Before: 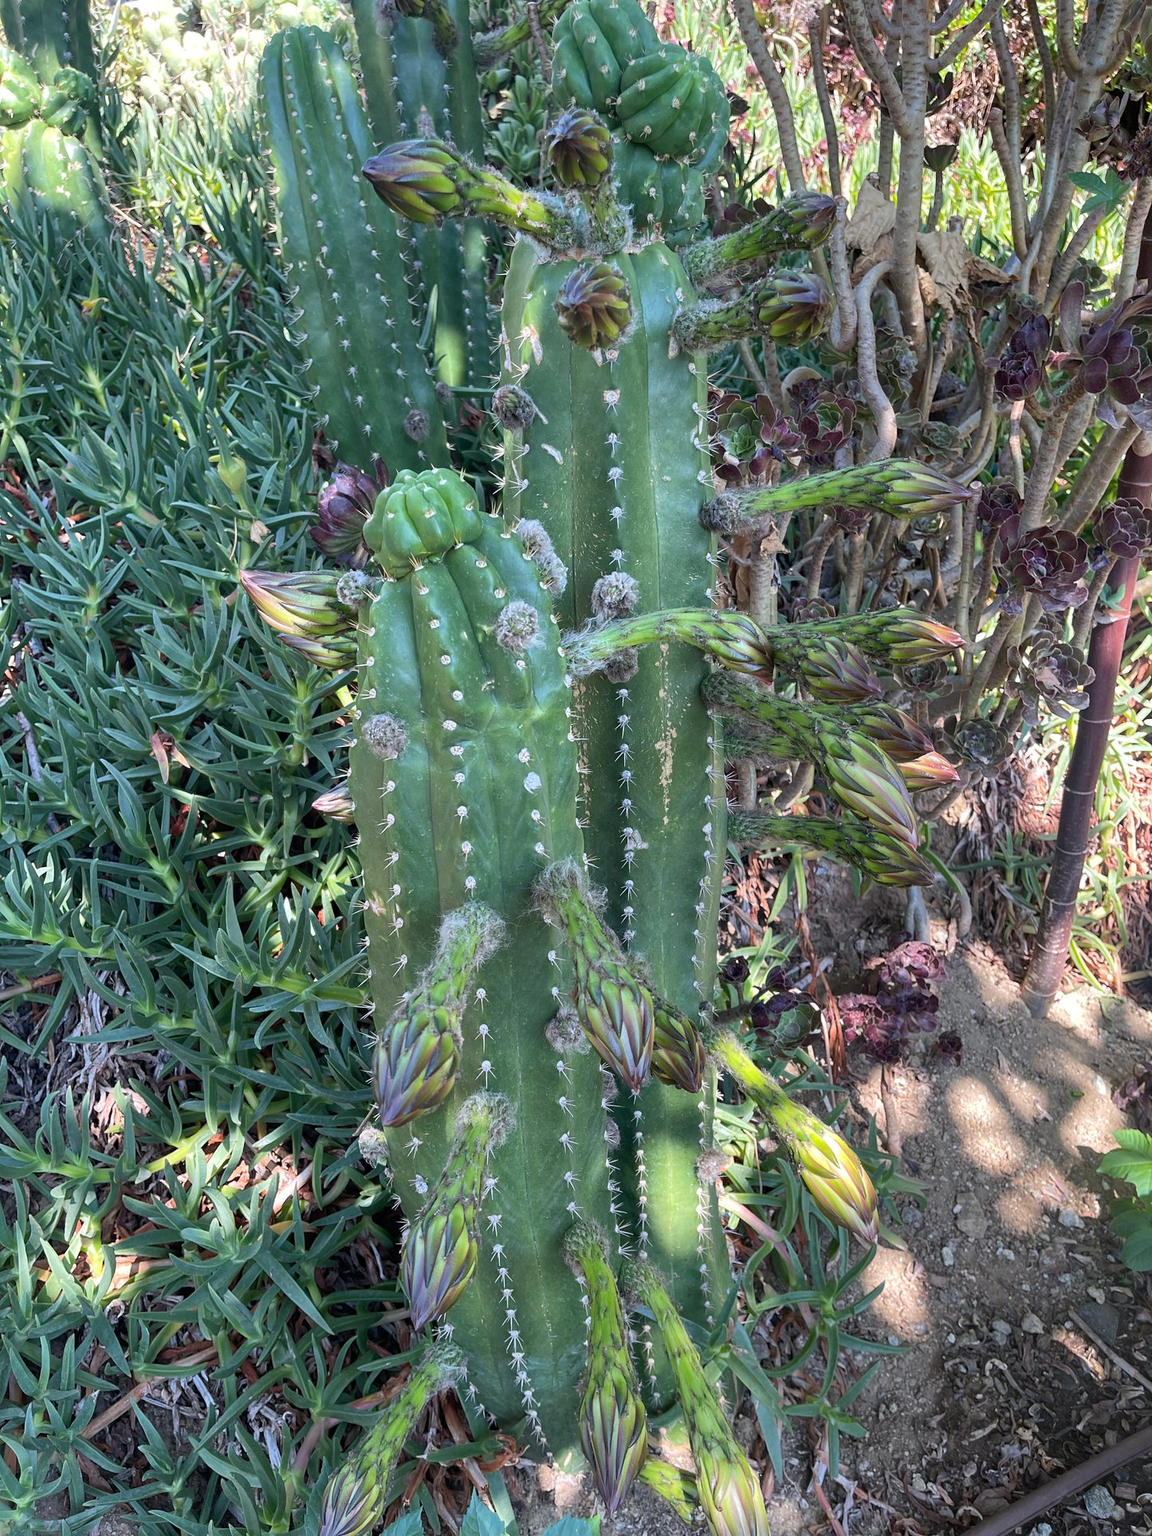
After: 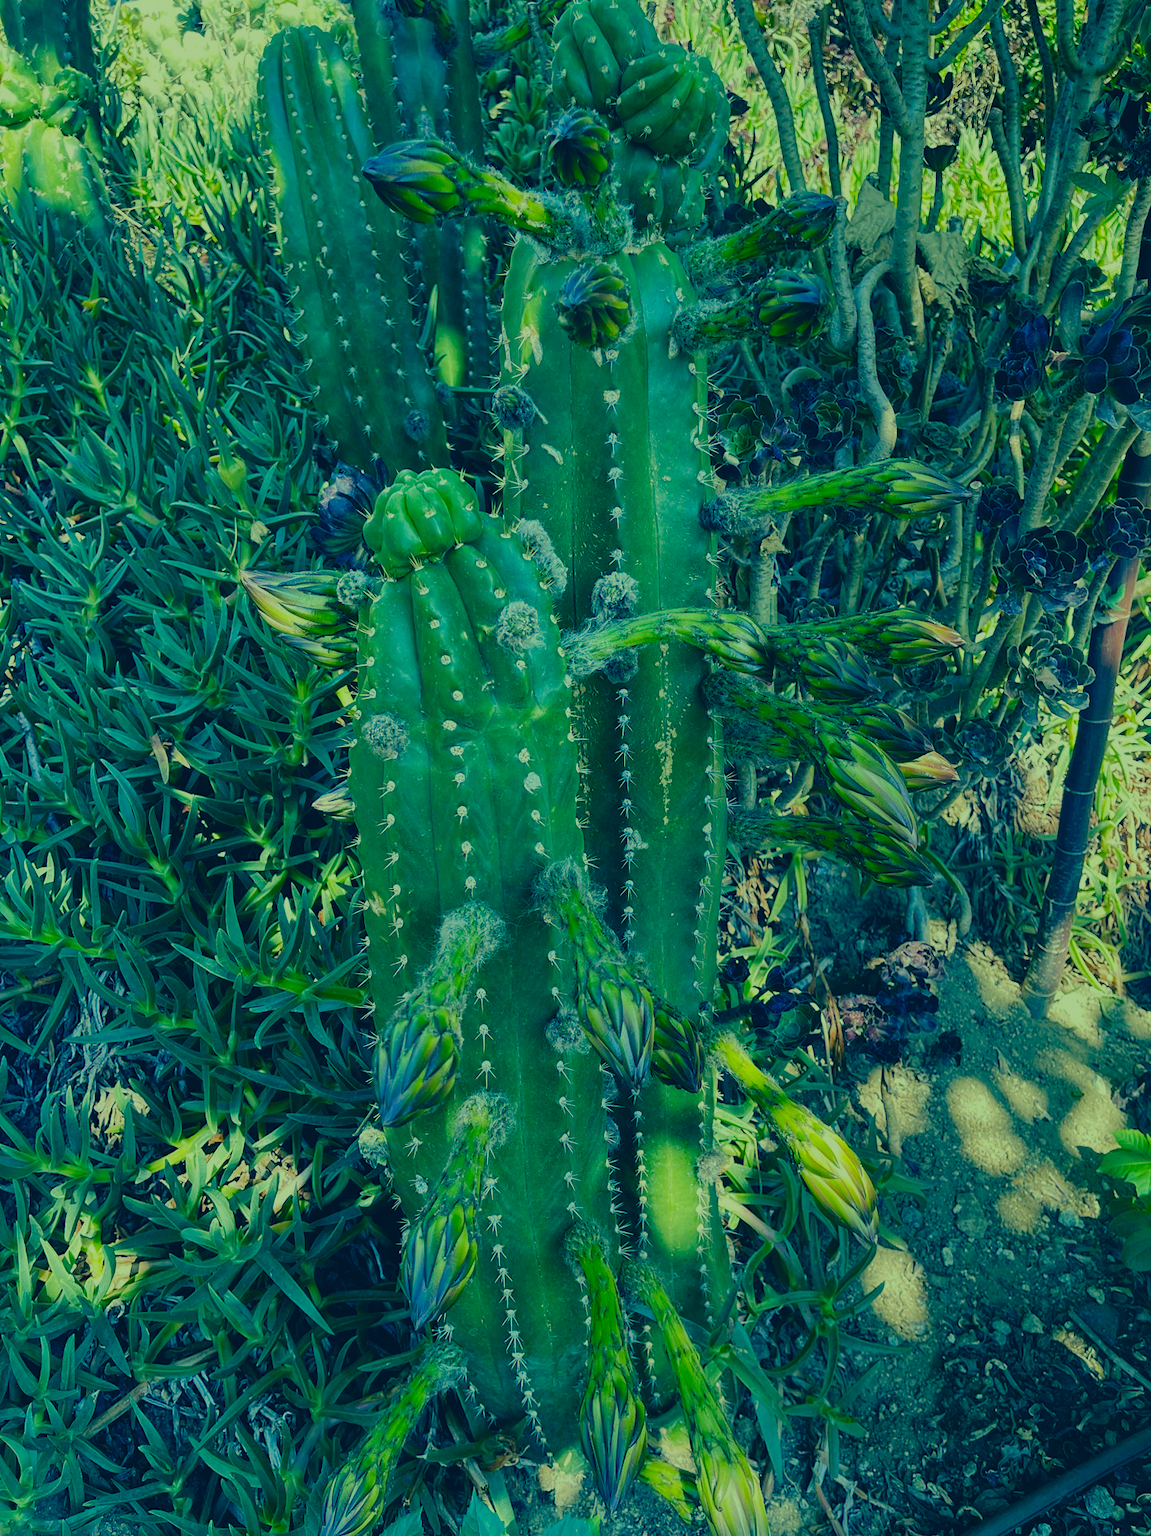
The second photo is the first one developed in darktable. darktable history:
filmic rgb: middle gray luminance 29%, black relative exposure -10.3 EV, white relative exposure 5.5 EV, threshold 6 EV, target black luminance 0%, hardness 3.95, latitude 2.04%, contrast 1.132, highlights saturation mix 5%, shadows ↔ highlights balance 15.11%, preserve chrominance no, color science v3 (2019), use custom middle-gray values true, iterations of high-quality reconstruction 0, enable highlight reconstruction true
white balance: red 0.983, blue 1.036
color balance rgb: shadows lift › chroma 2%, shadows lift › hue 219.6°, power › hue 313.2°, highlights gain › chroma 3%, highlights gain › hue 75.6°, global offset › luminance 0.5%, perceptual saturation grading › global saturation 15.33%, perceptual saturation grading › highlights -19.33%, perceptual saturation grading › shadows 20%, global vibrance 20%
color correction: highlights a* -15.58, highlights b* 40, shadows a* -40, shadows b* -26.18
